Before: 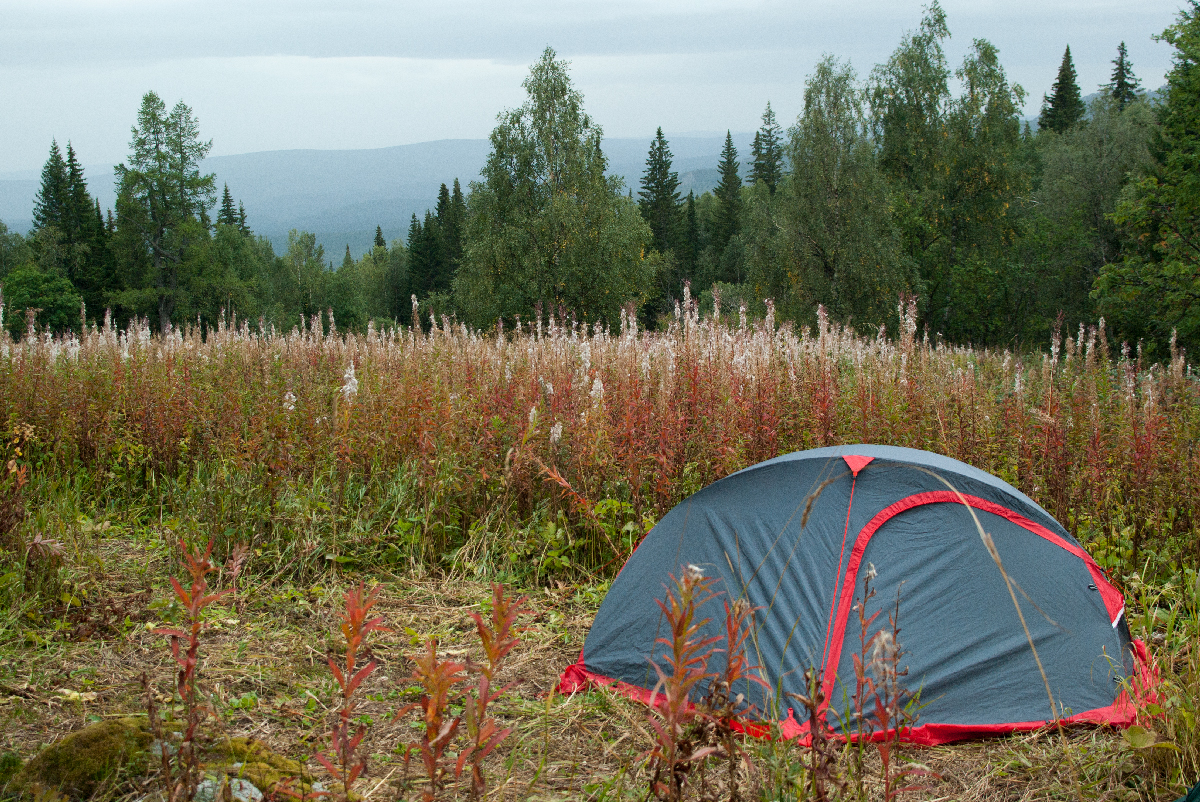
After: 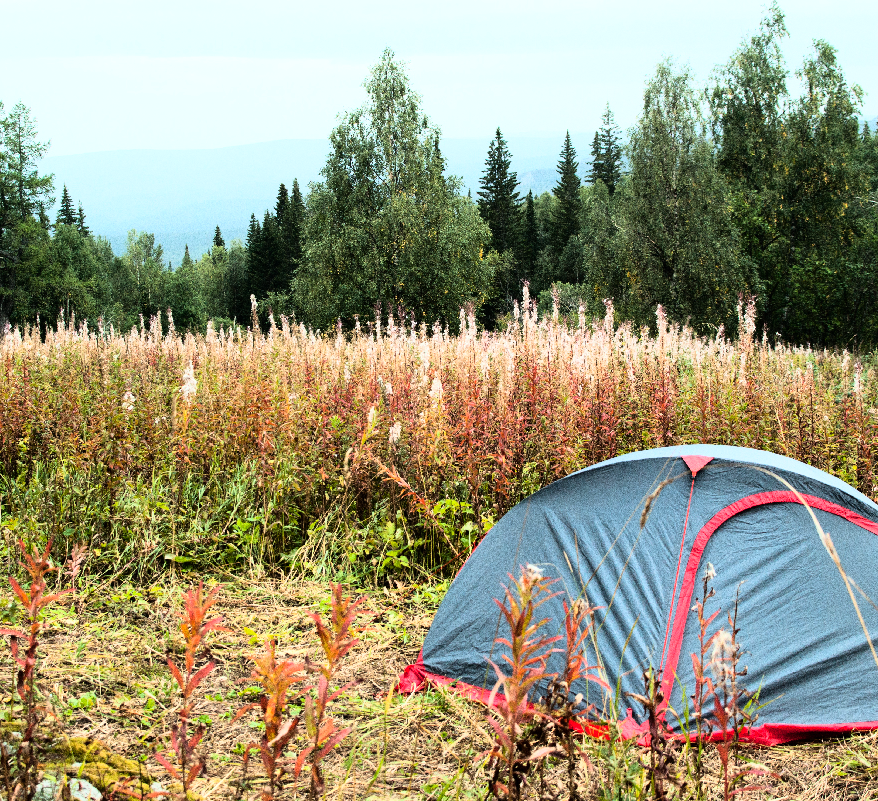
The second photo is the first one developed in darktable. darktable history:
crop: left 13.443%, right 13.31%
rgb curve: curves: ch0 [(0, 0) (0.21, 0.15) (0.24, 0.21) (0.5, 0.75) (0.75, 0.96) (0.89, 0.99) (1, 1)]; ch1 [(0, 0.02) (0.21, 0.13) (0.25, 0.2) (0.5, 0.67) (0.75, 0.9) (0.89, 0.97) (1, 1)]; ch2 [(0, 0.02) (0.21, 0.13) (0.25, 0.2) (0.5, 0.67) (0.75, 0.9) (0.89, 0.97) (1, 1)], compensate middle gray true
